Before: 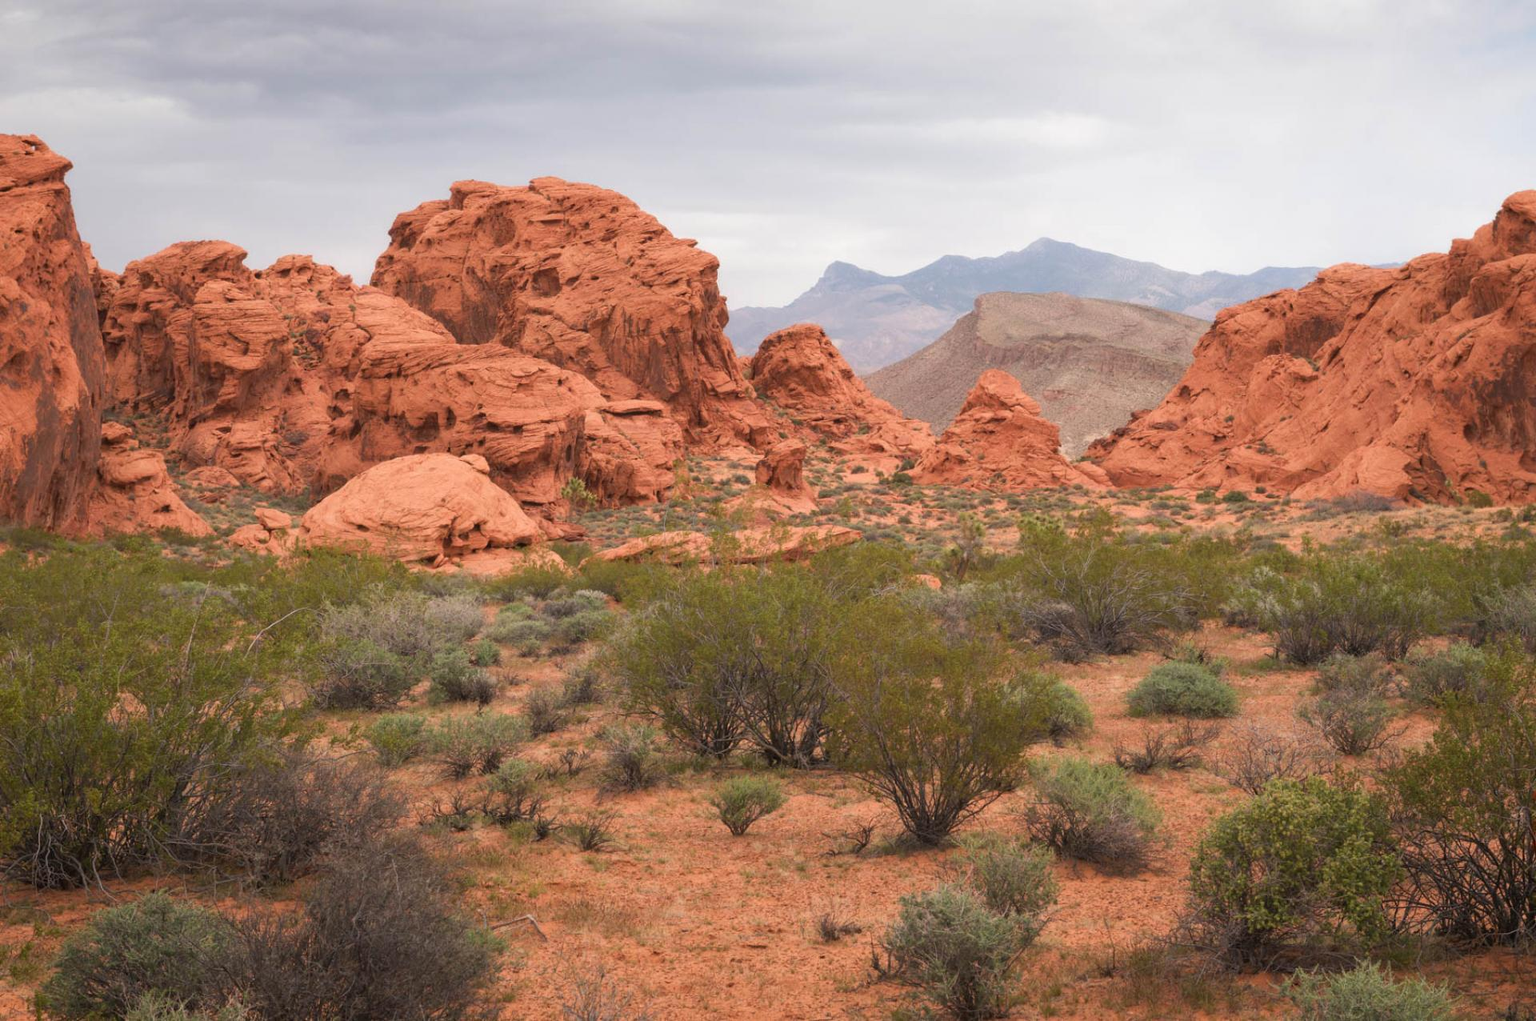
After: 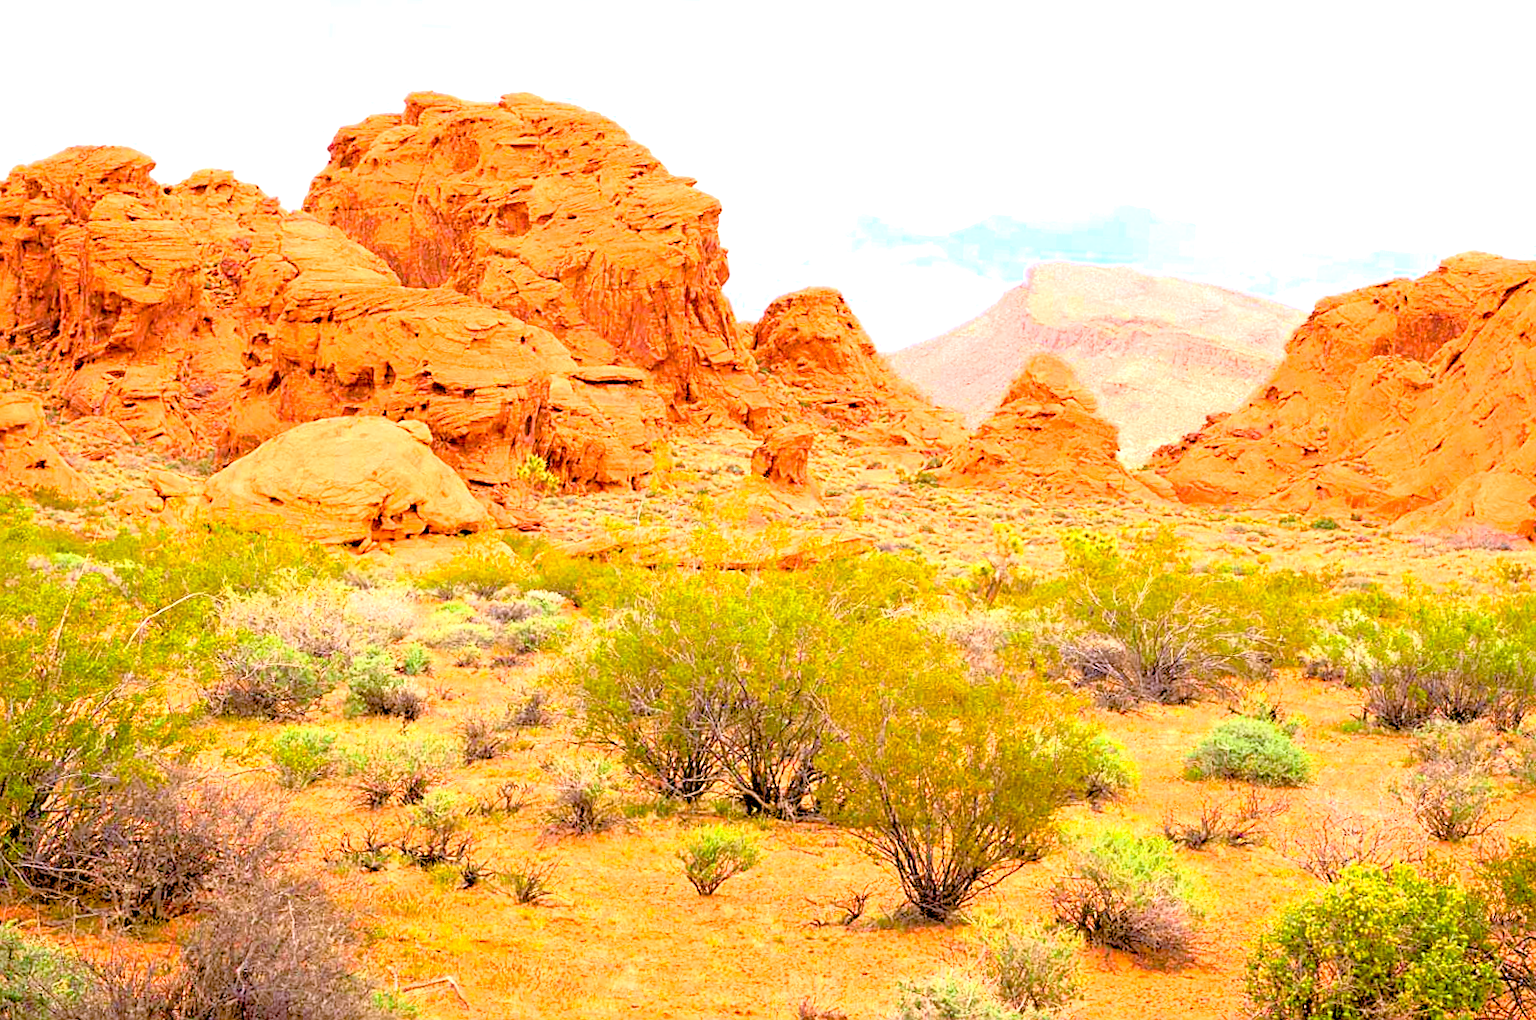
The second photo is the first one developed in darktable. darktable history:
exposure: black level correction 0.016, exposure 1.774 EV, compensate highlight preservation false
tone curve: curves: ch0 [(0, 0) (0.091, 0.077) (0.389, 0.458) (0.745, 0.82) (0.844, 0.908) (0.909, 0.942) (1, 0.973)]; ch1 [(0, 0) (0.437, 0.404) (0.5, 0.5) (0.529, 0.55) (0.58, 0.6) (0.616, 0.649) (1, 1)]; ch2 [(0, 0) (0.442, 0.415) (0.5, 0.5) (0.535, 0.557) (0.585, 0.62) (1, 1)], color space Lab, independent channels, preserve colors none
white balance: red 0.974, blue 1.044
color balance rgb: linear chroma grading › global chroma 15%, perceptual saturation grading › global saturation 30%
crop and rotate: angle -3.27°, left 5.211%, top 5.211%, right 4.607%, bottom 4.607%
levels: levels [0.026, 0.507, 0.987]
sharpen: on, module defaults
rgb curve: curves: ch0 [(0, 0) (0.053, 0.068) (0.122, 0.128) (1, 1)]
